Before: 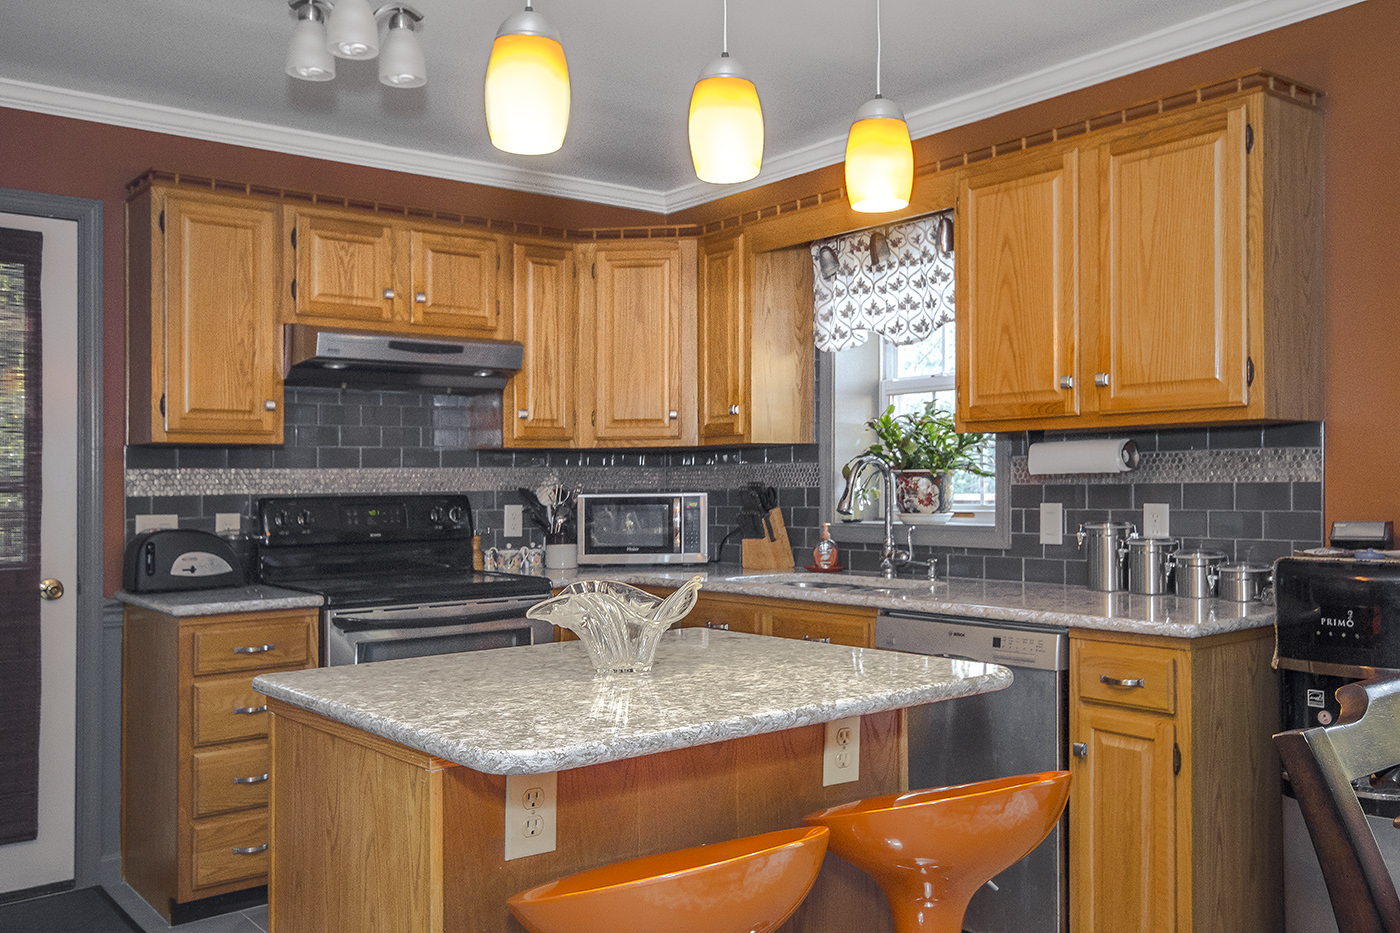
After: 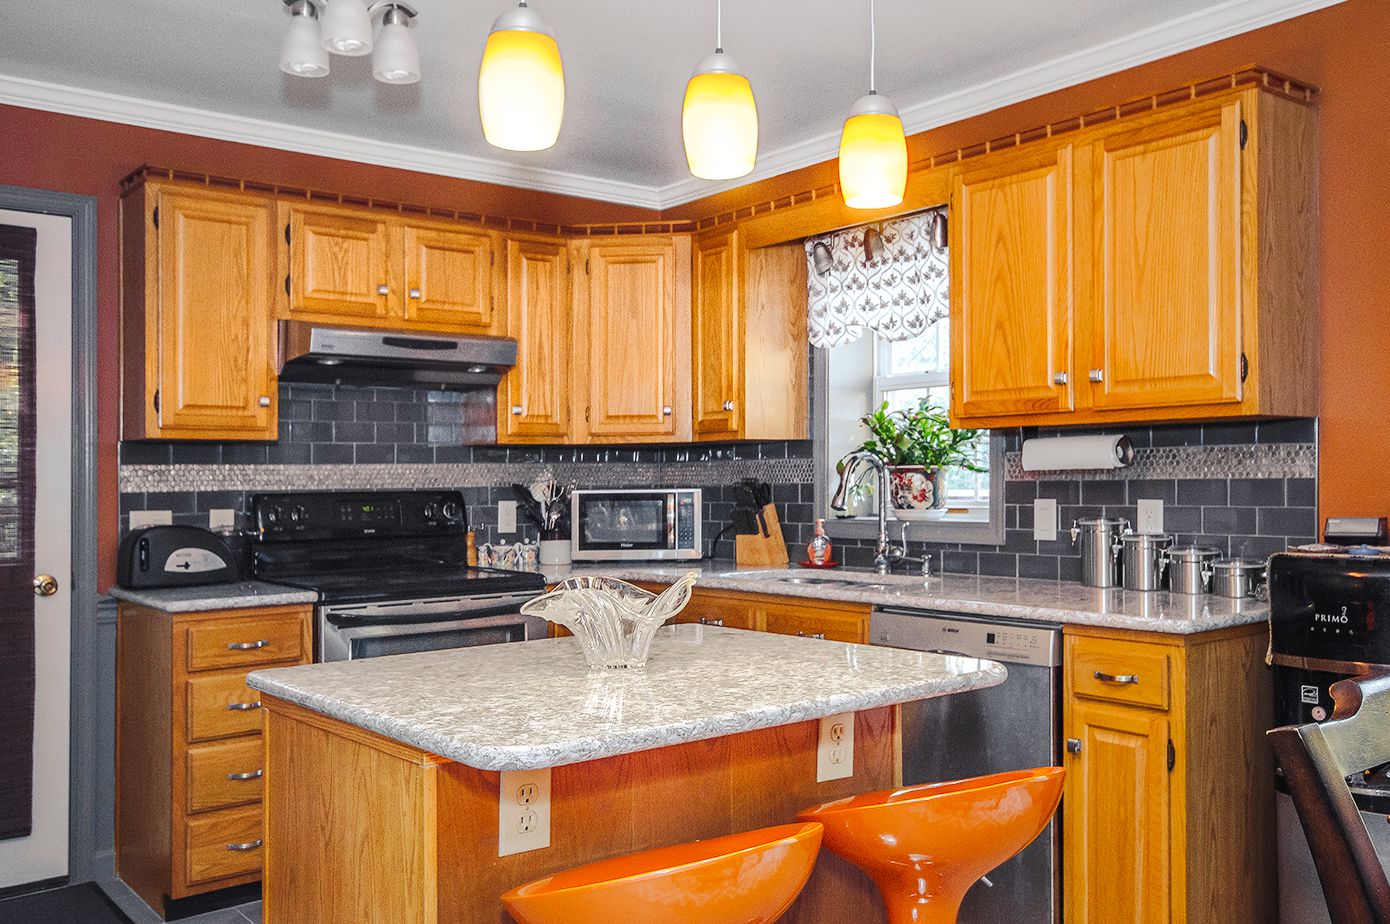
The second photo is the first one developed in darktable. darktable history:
tone curve: curves: ch0 [(0, 0) (0.003, 0.031) (0.011, 0.033) (0.025, 0.036) (0.044, 0.045) (0.069, 0.06) (0.1, 0.079) (0.136, 0.109) (0.177, 0.15) (0.224, 0.192) (0.277, 0.262) (0.335, 0.347) (0.399, 0.433) (0.468, 0.528) (0.543, 0.624) (0.623, 0.705) (0.709, 0.788) (0.801, 0.865) (0.898, 0.933) (1, 1)], preserve colors none
crop: left 0.434%, top 0.485%, right 0.244%, bottom 0.386%
